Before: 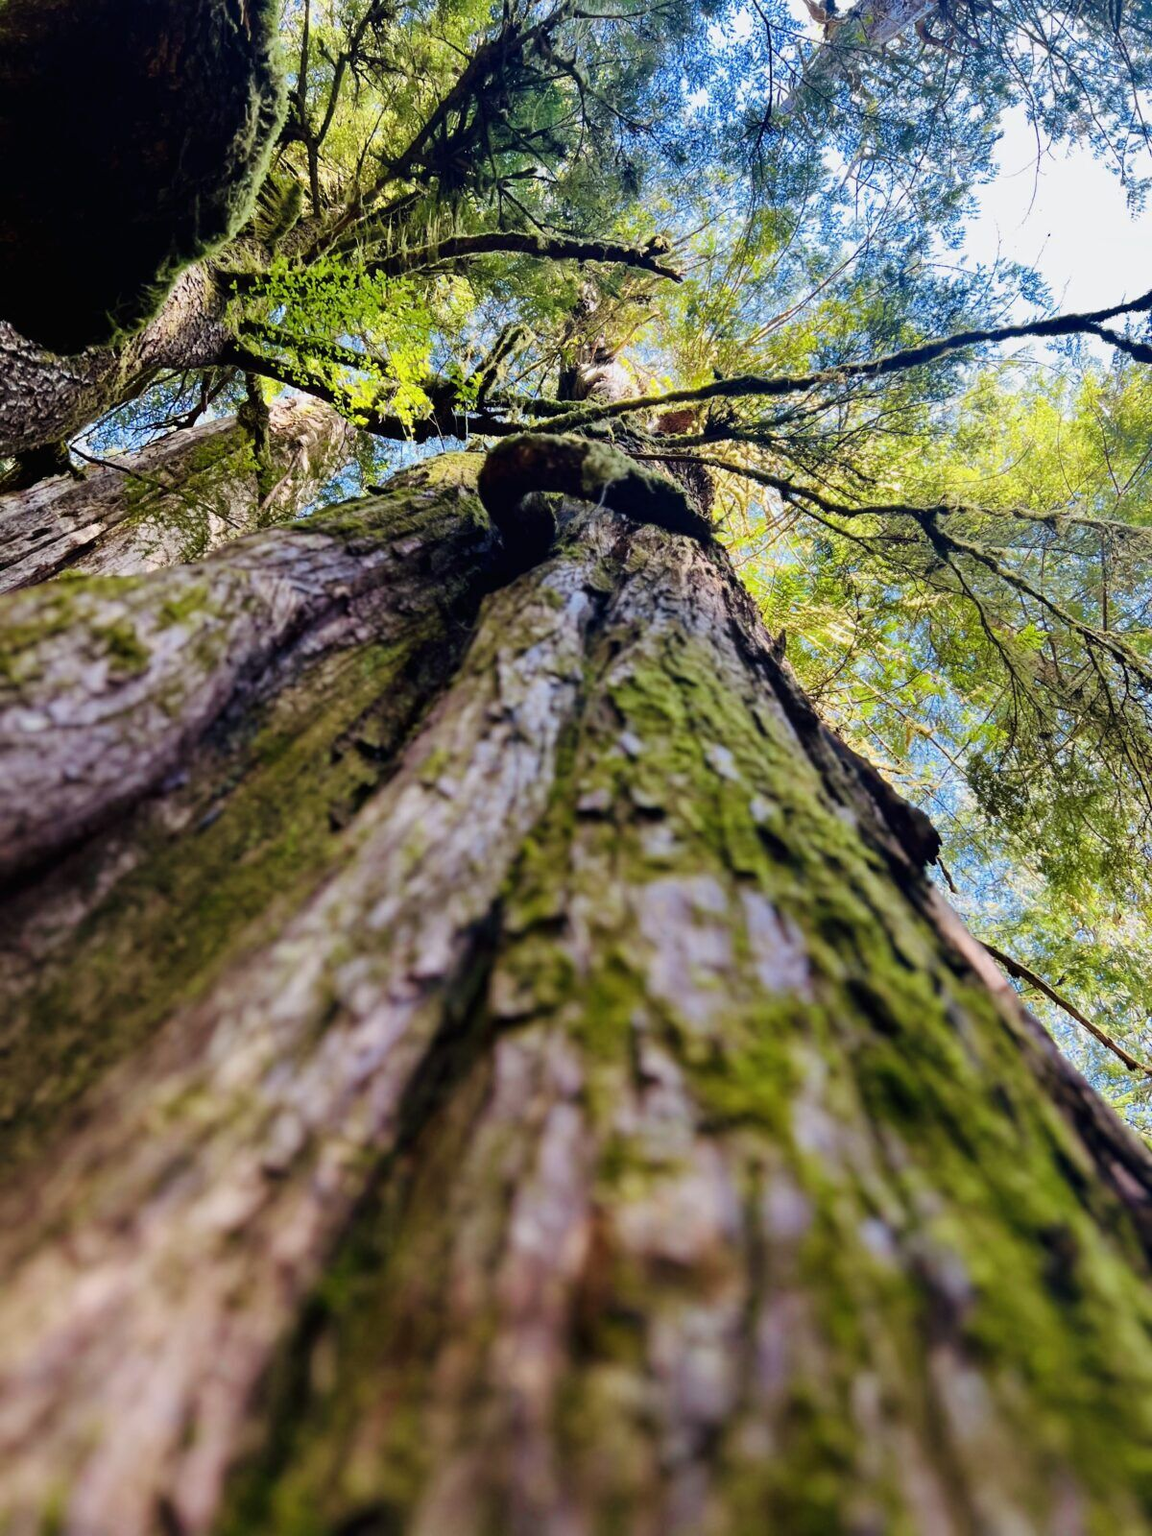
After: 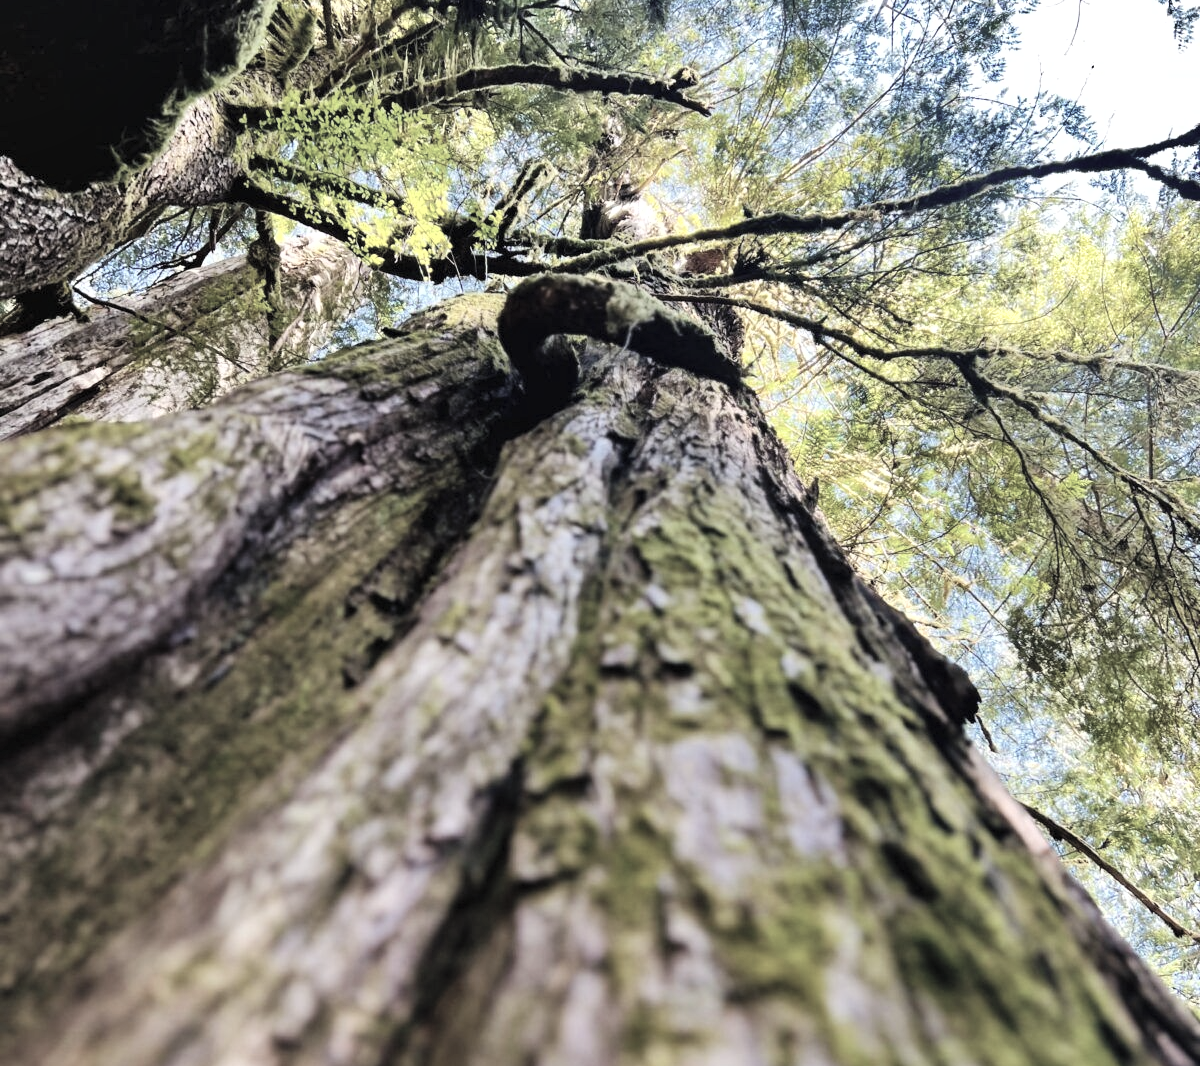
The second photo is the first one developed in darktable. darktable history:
tone equalizer: -8 EV -0.417 EV, -7 EV -0.389 EV, -6 EV -0.333 EV, -5 EV -0.222 EV, -3 EV 0.222 EV, -2 EV 0.333 EV, -1 EV 0.389 EV, +0 EV 0.417 EV, edges refinement/feathering 500, mask exposure compensation -1.57 EV, preserve details no
shadows and highlights: low approximation 0.01, soften with gaussian
contrast brightness saturation: brightness 0.18, saturation -0.5
crop: top 11.166%, bottom 22.168%
